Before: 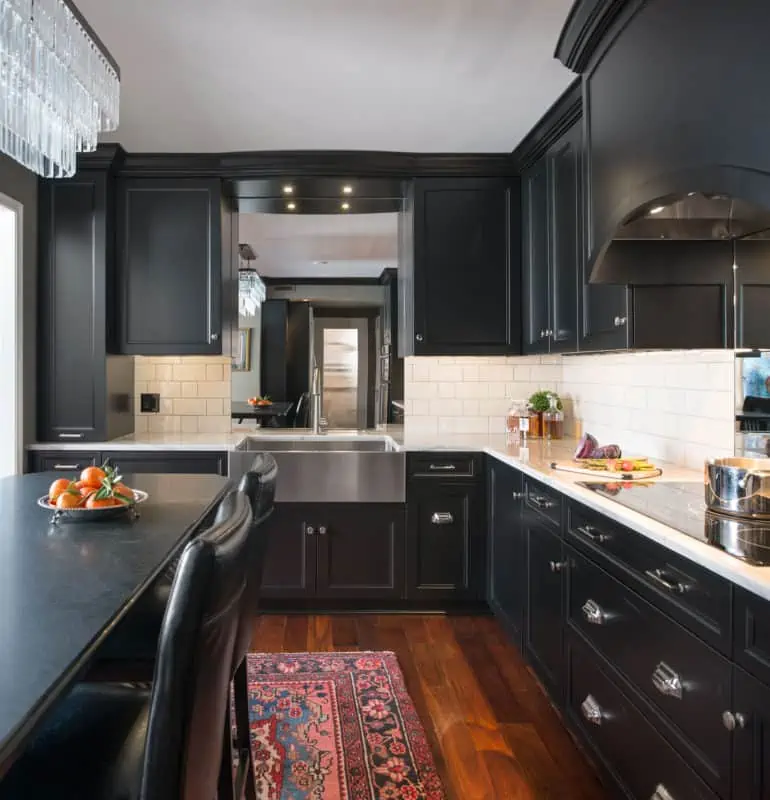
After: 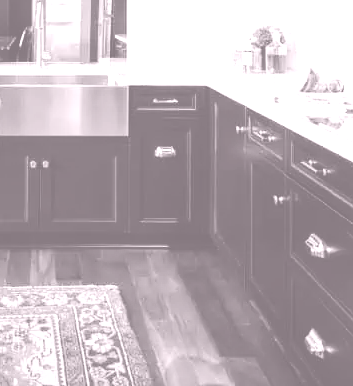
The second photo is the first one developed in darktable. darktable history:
fill light: exposure -2 EV, width 8.6
colorize: hue 25.2°, saturation 83%, source mix 82%, lightness 79%, version 1
crop: left 35.976%, top 45.819%, right 18.162%, bottom 5.807%
